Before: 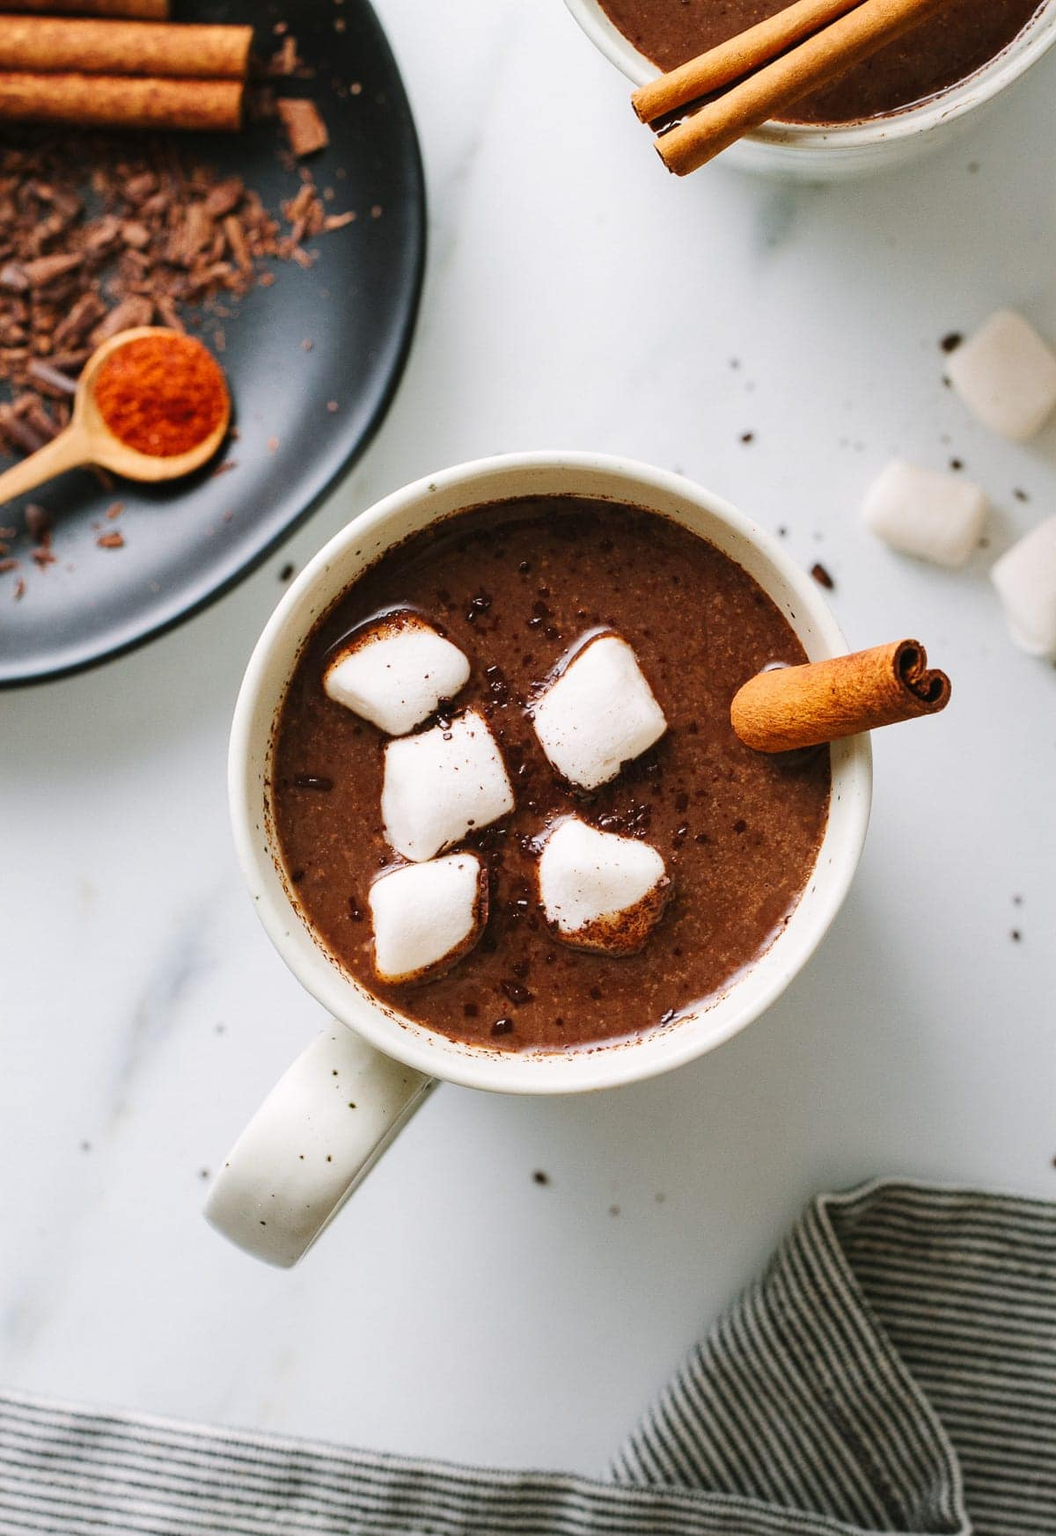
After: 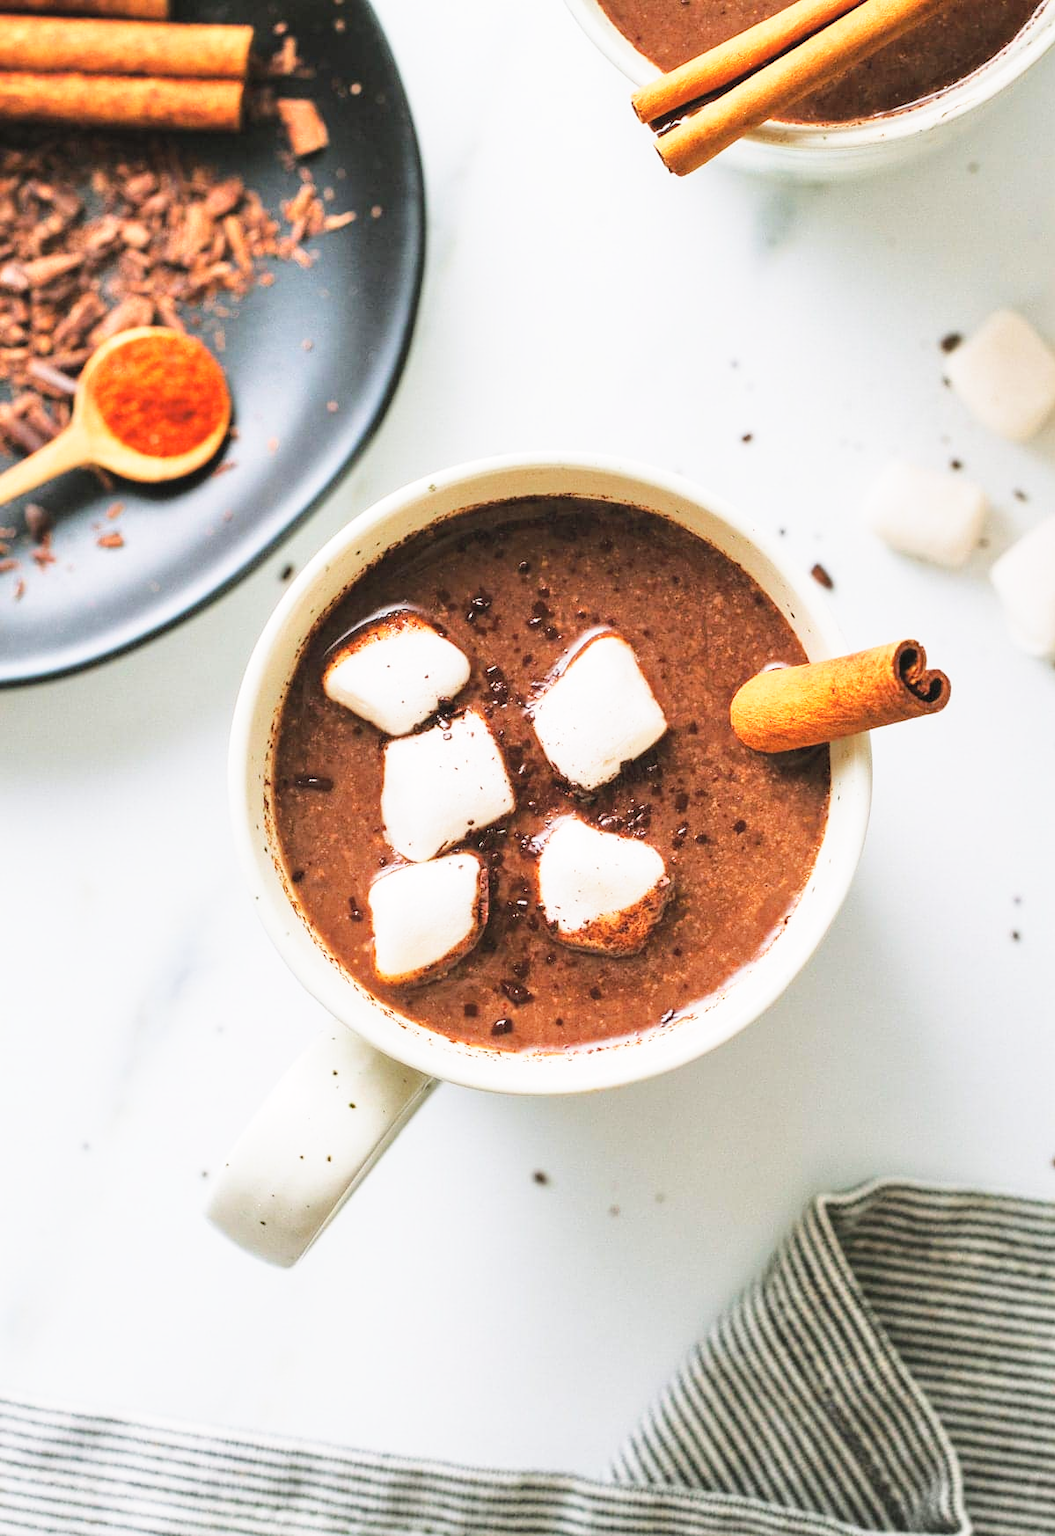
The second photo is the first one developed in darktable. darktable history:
base curve: curves: ch0 [(0, 0) (0.579, 0.807) (1, 1)], preserve colors none
tone equalizer: -8 EV 0.001 EV, -7 EV -0.004 EV, -6 EV 0.009 EV, -5 EV 0.032 EV, -4 EV 0.276 EV, -3 EV 0.644 EV, -2 EV 0.584 EV, -1 EV 0.187 EV, +0 EV 0.024 EV
contrast brightness saturation: brightness 0.15
